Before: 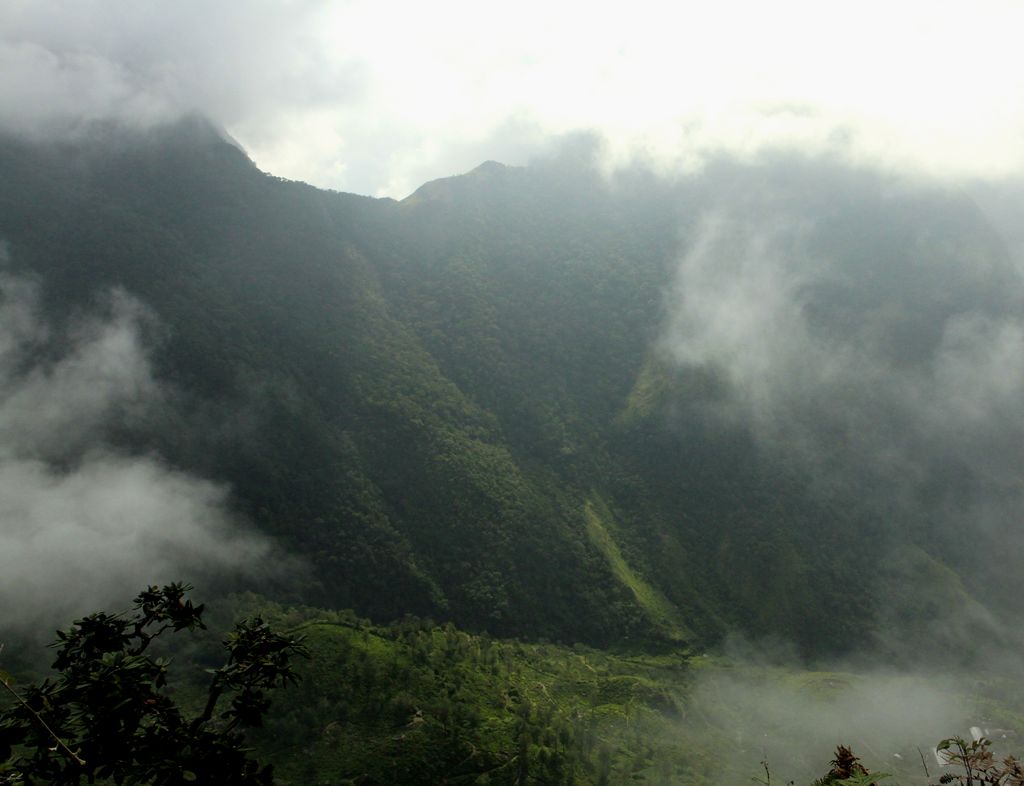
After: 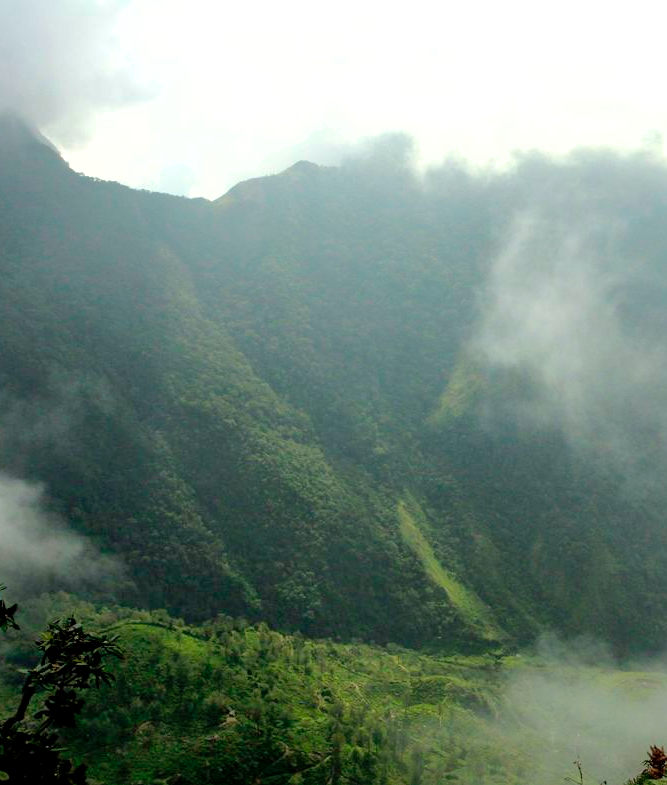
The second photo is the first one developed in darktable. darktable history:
crop and rotate: left 18.284%, right 16.529%
shadows and highlights: on, module defaults
tone equalizer: -8 EV 1 EV, -7 EV 0.969 EV, -6 EV 1.01 EV, -5 EV 1.03 EV, -4 EV 1.04 EV, -3 EV 0.735 EV, -2 EV 0.524 EV, -1 EV 0.254 EV, edges refinement/feathering 500, mask exposure compensation -1.57 EV, preserve details no
